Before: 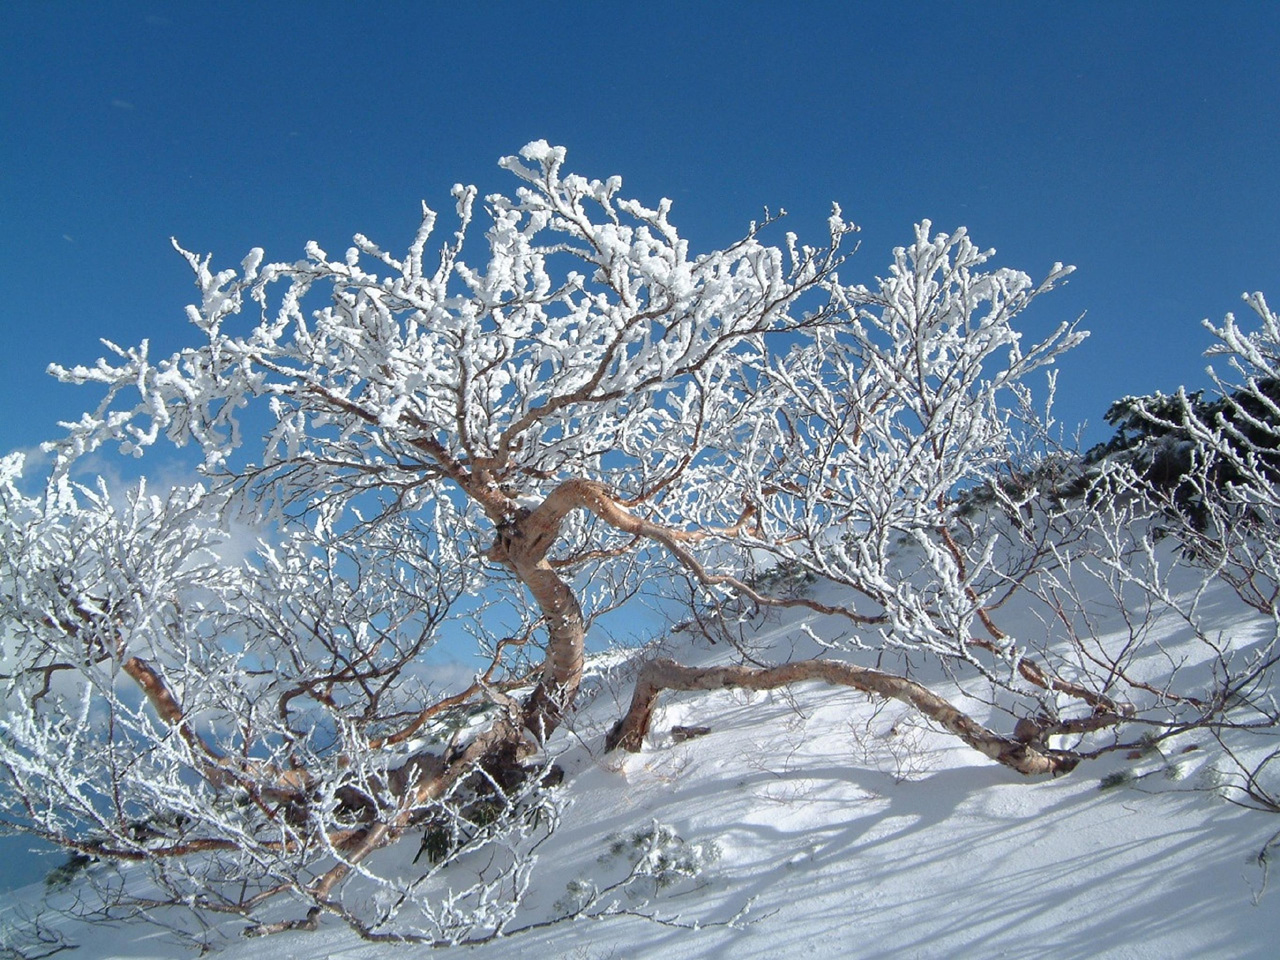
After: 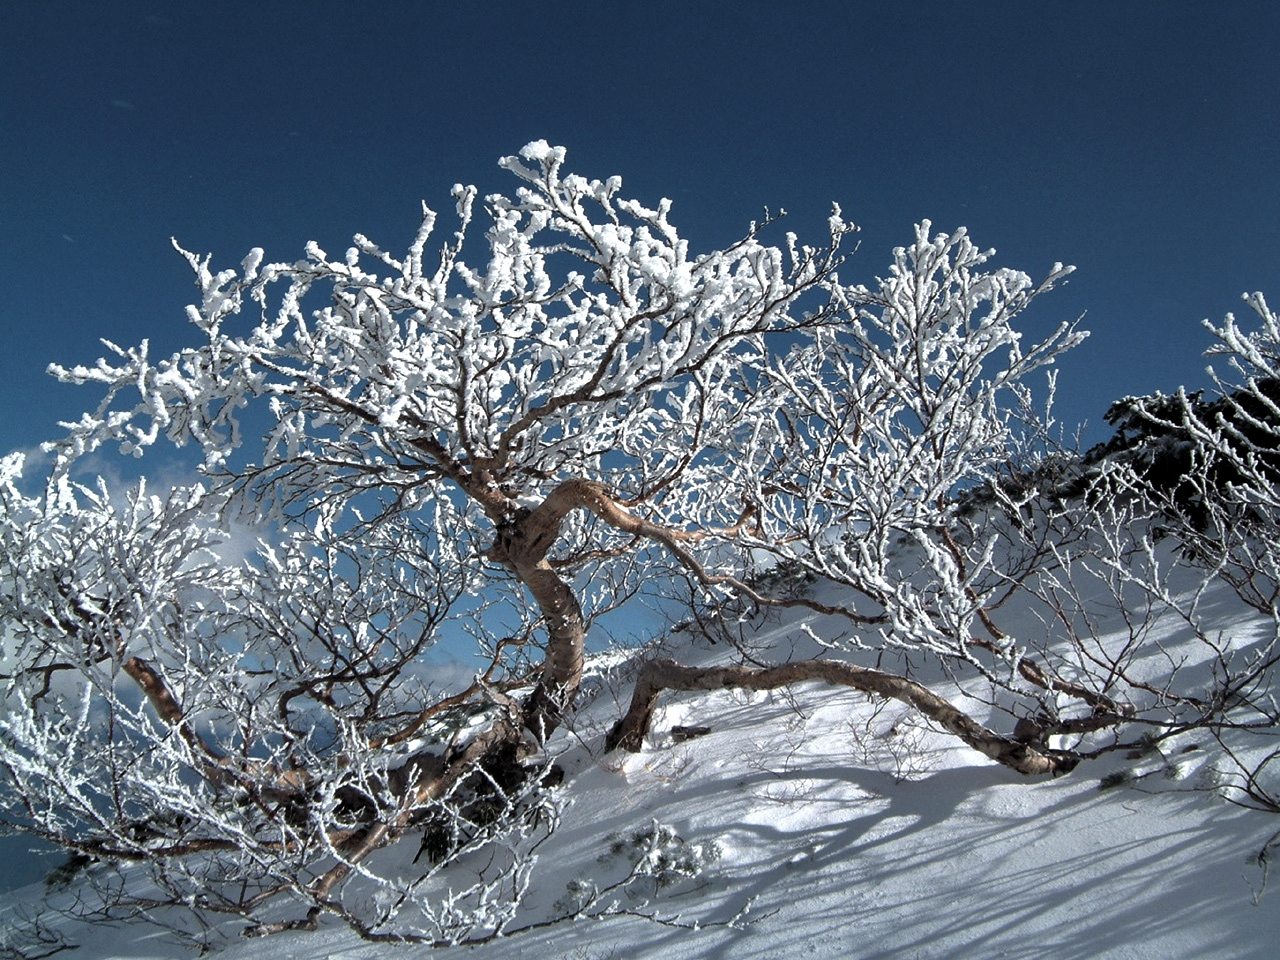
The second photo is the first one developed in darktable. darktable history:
shadows and highlights: shadows 20.91, highlights -82.73, soften with gaussian
levels: levels [0.101, 0.578, 0.953]
